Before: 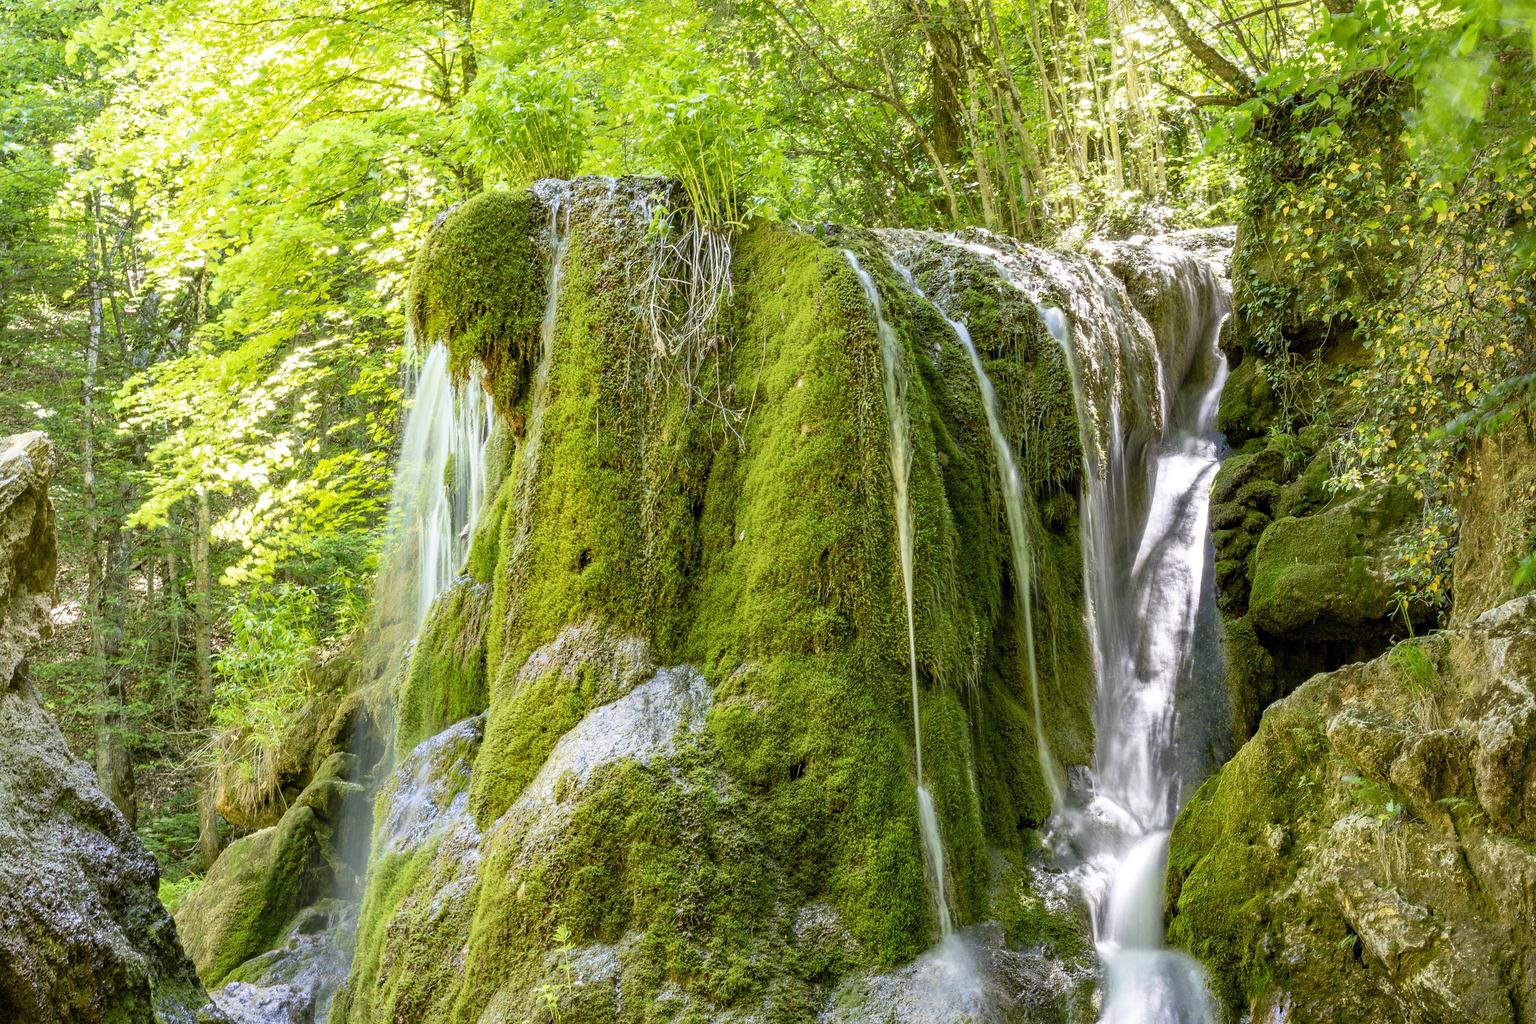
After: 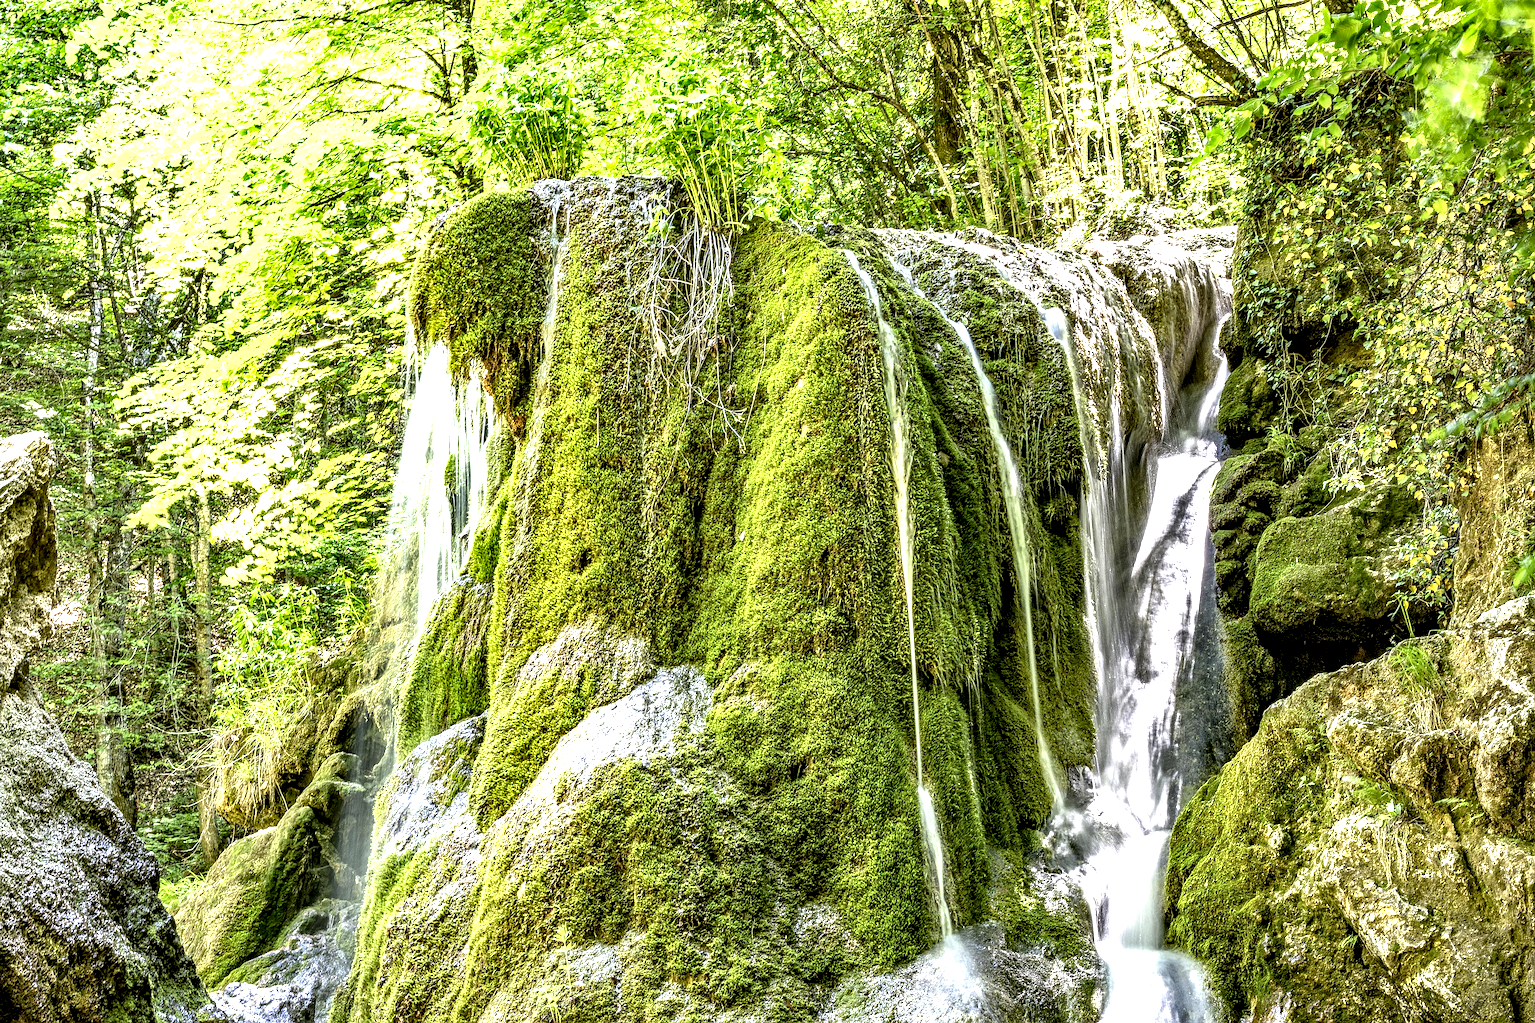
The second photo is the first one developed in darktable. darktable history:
local contrast: detail 203%
exposure: black level correction 0, exposure 0.7 EV, compensate exposure bias true, compensate highlight preservation false
sharpen: on, module defaults
shadows and highlights: low approximation 0.01, soften with gaussian
